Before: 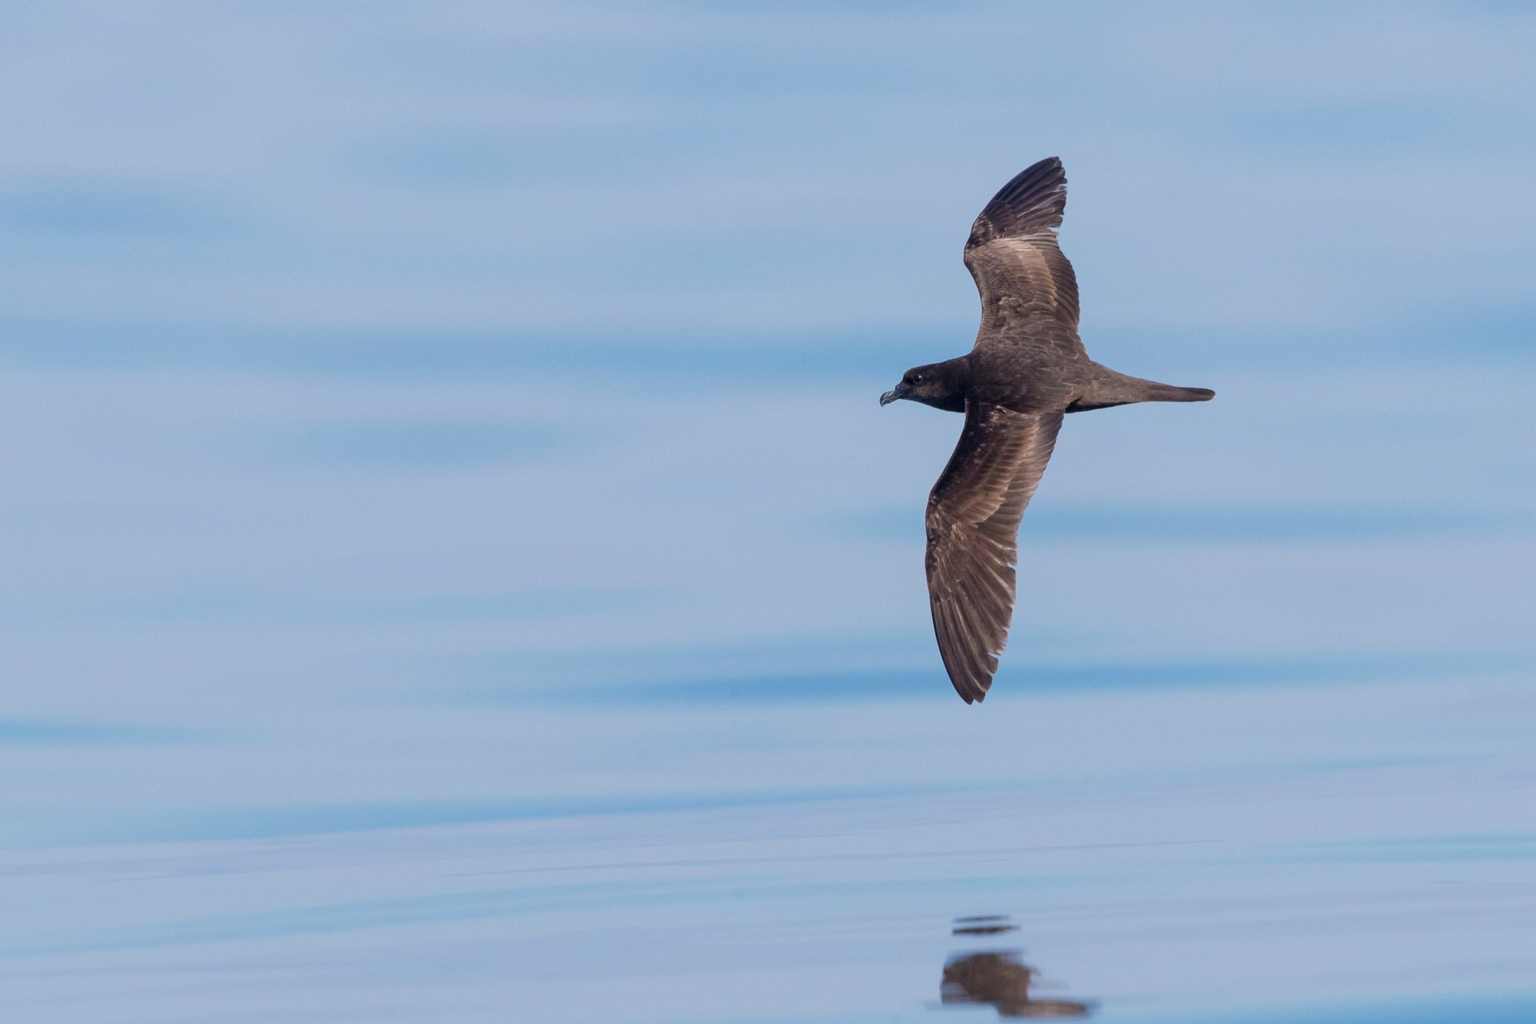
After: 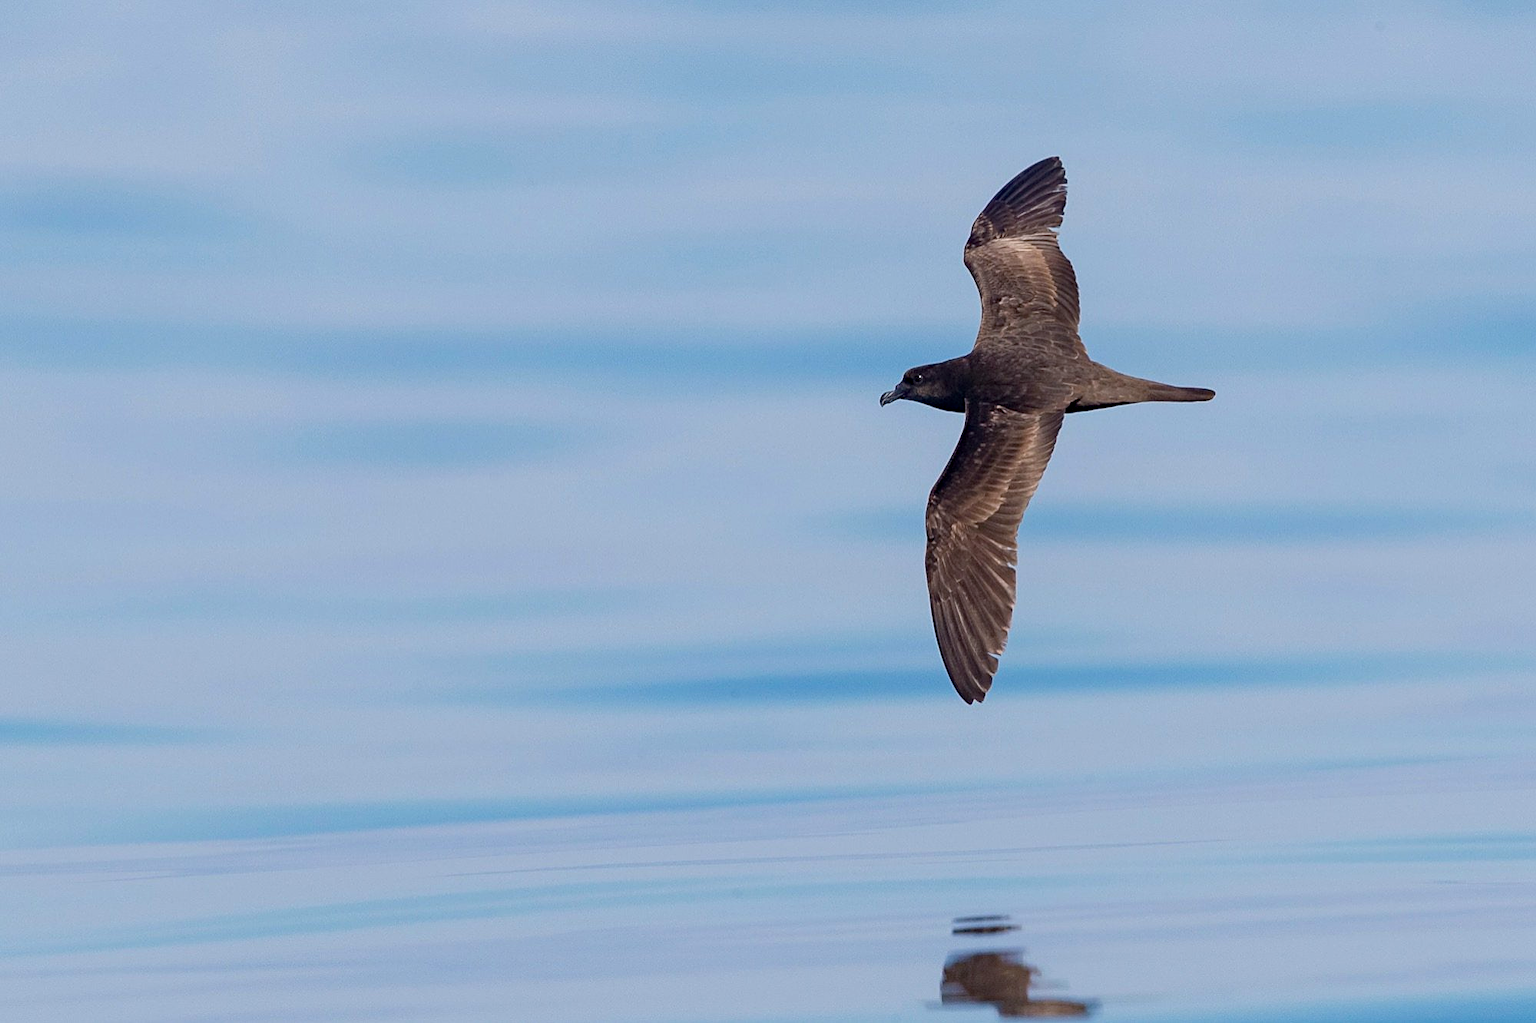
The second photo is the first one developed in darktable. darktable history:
haze removal: strength 0.29, distance 0.25, compatibility mode true, adaptive false
sharpen: on, module defaults
